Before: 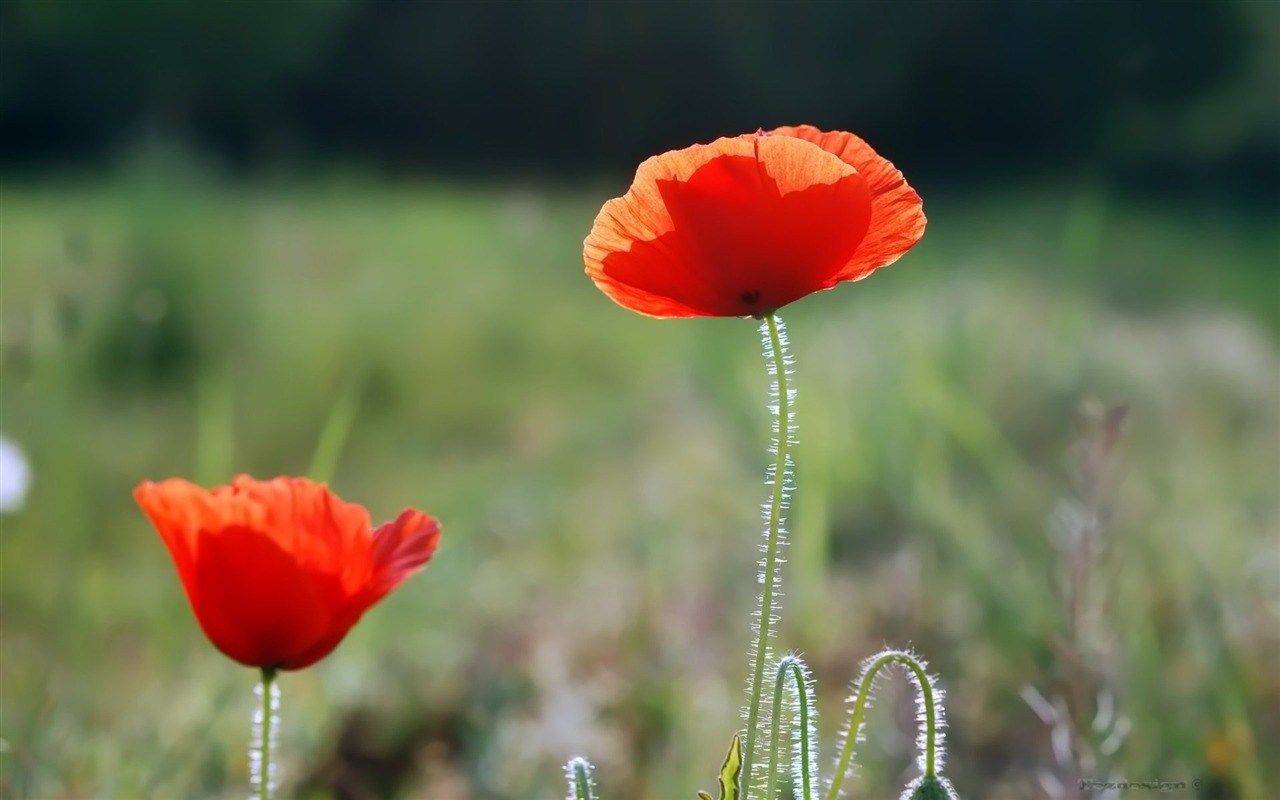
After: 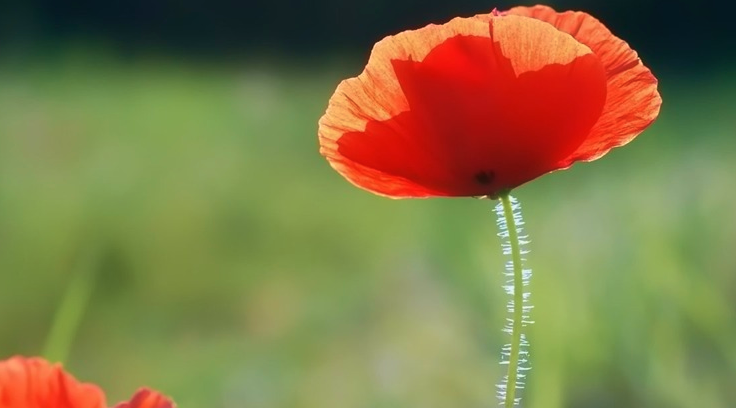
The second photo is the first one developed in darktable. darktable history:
crop: left 20.763%, top 15.082%, right 21.711%, bottom 33.804%
haze removal: strength -0.101, adaptive false
velvia: strength 44.72%
